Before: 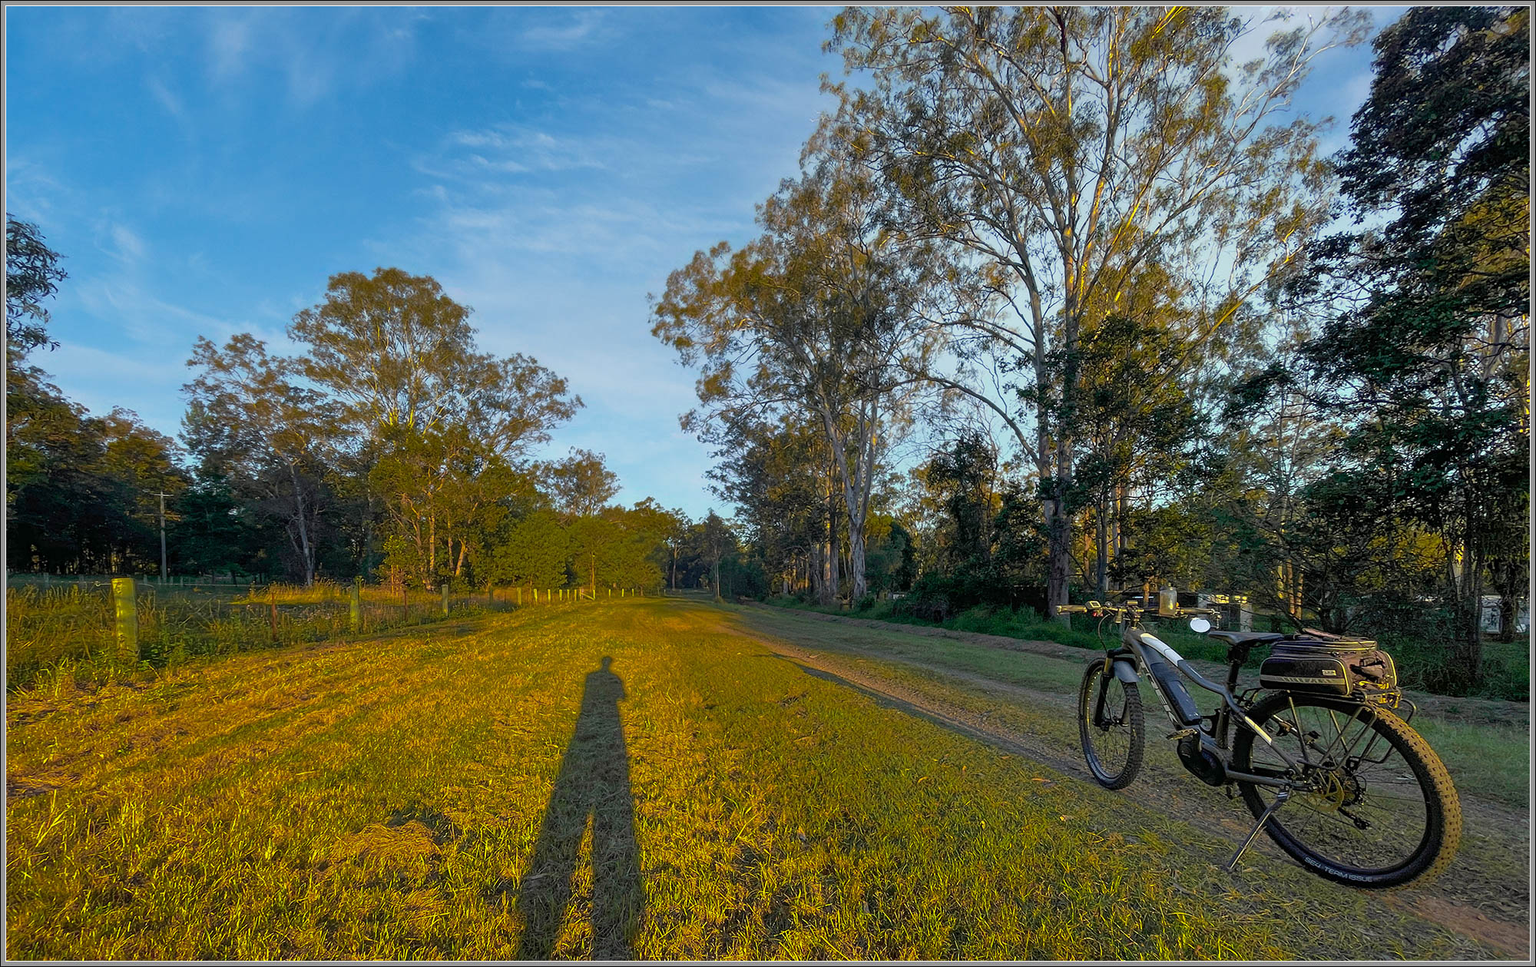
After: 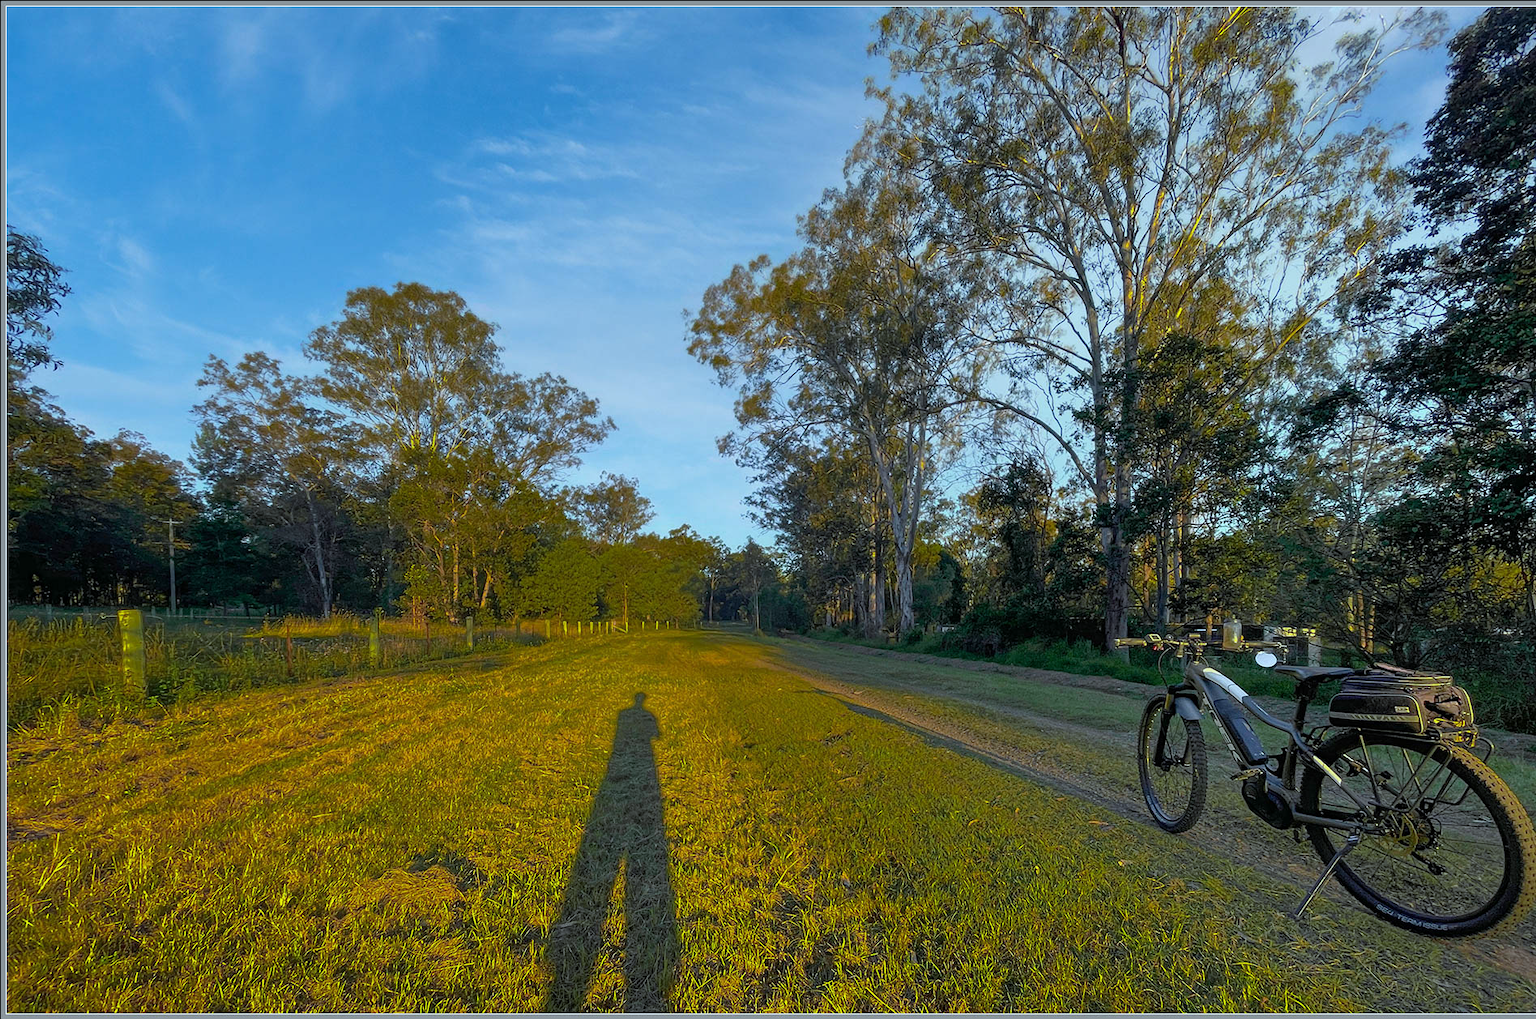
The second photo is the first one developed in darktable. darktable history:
crop and rotate: right 5.167%
white balance: red 0.925, blue 1.046
